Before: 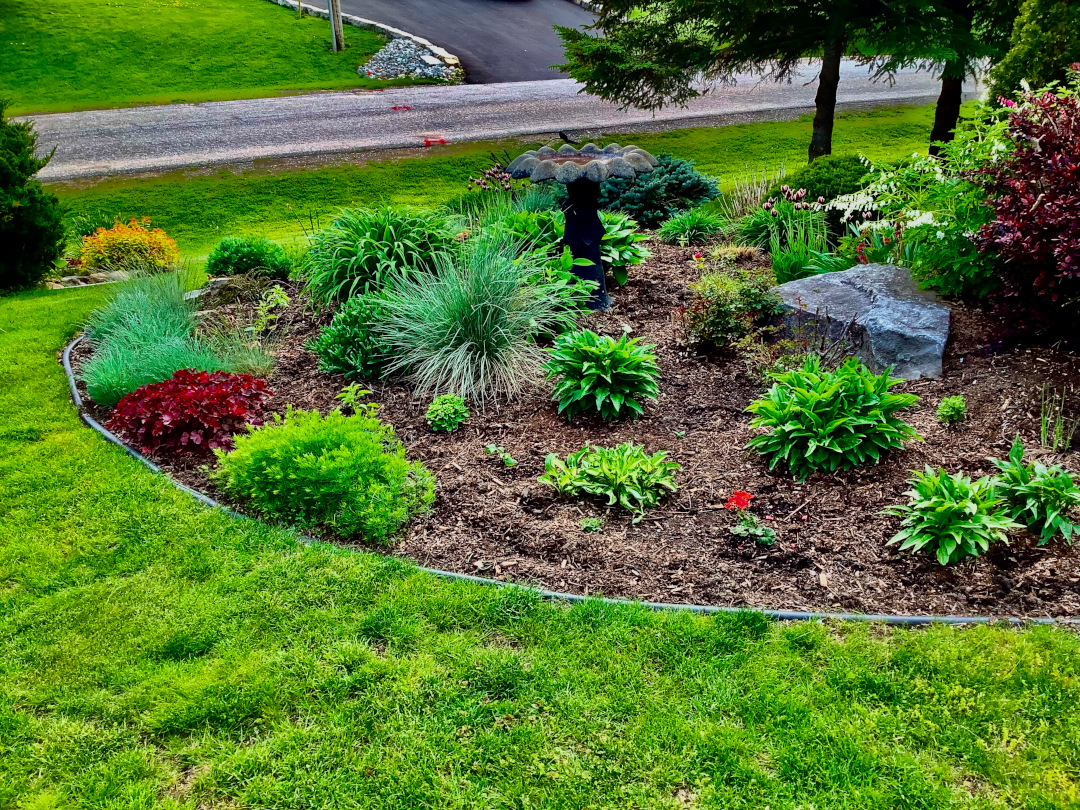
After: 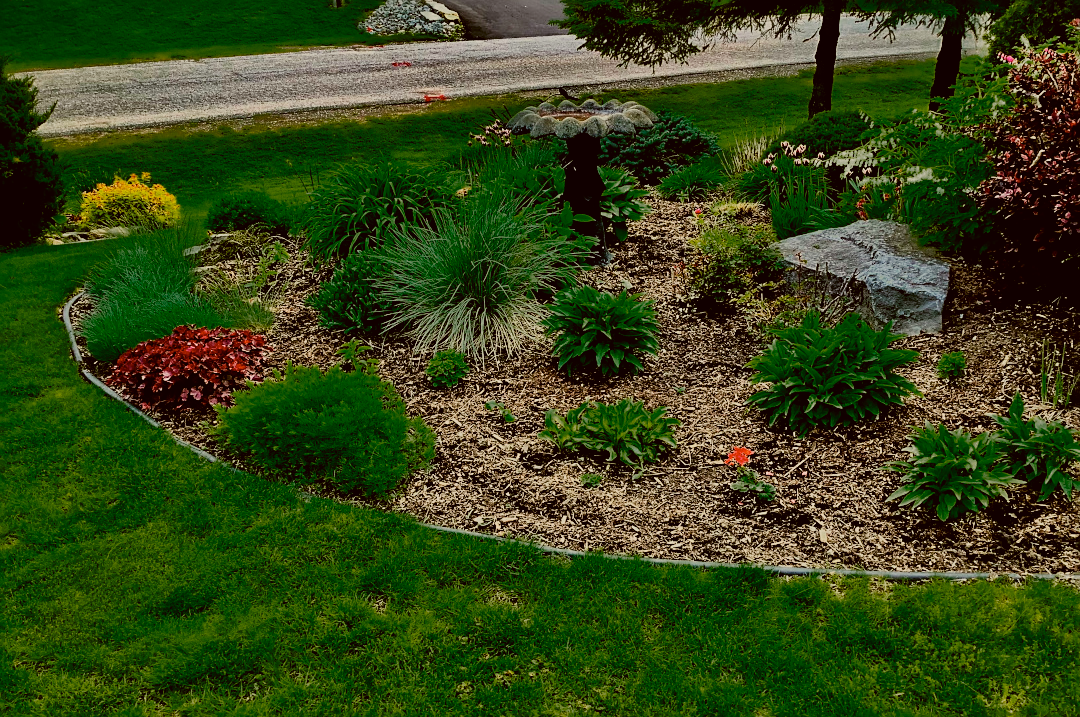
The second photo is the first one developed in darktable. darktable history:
color correction: highlights a* -1.58, highlights b* 10.08, shadows a* 0.305, shadows b* 19.98
filmic rgb: black relative exposure -7.2 EV, white relative exposure 5.34 EV, hardness 3.03
tone curve: curves: ch0 [(0, 0) (0.266, 0.247) (0.741, 0.751) (1, 1)], color space Lab, independent channels
color zones: curves: ch0 [(0.25, 0.5) (0.347, 0.092) (0.75, 0.5)]; ch1 [(0.25, 0.5) (0.33, 0.51) (0.75, 0.5)]
contrast brightness saturation: contrast 0.008, saturation -0.054
crop and rotate: top 5.472%, bottom 5.951%
sharpen: on, module defaults
